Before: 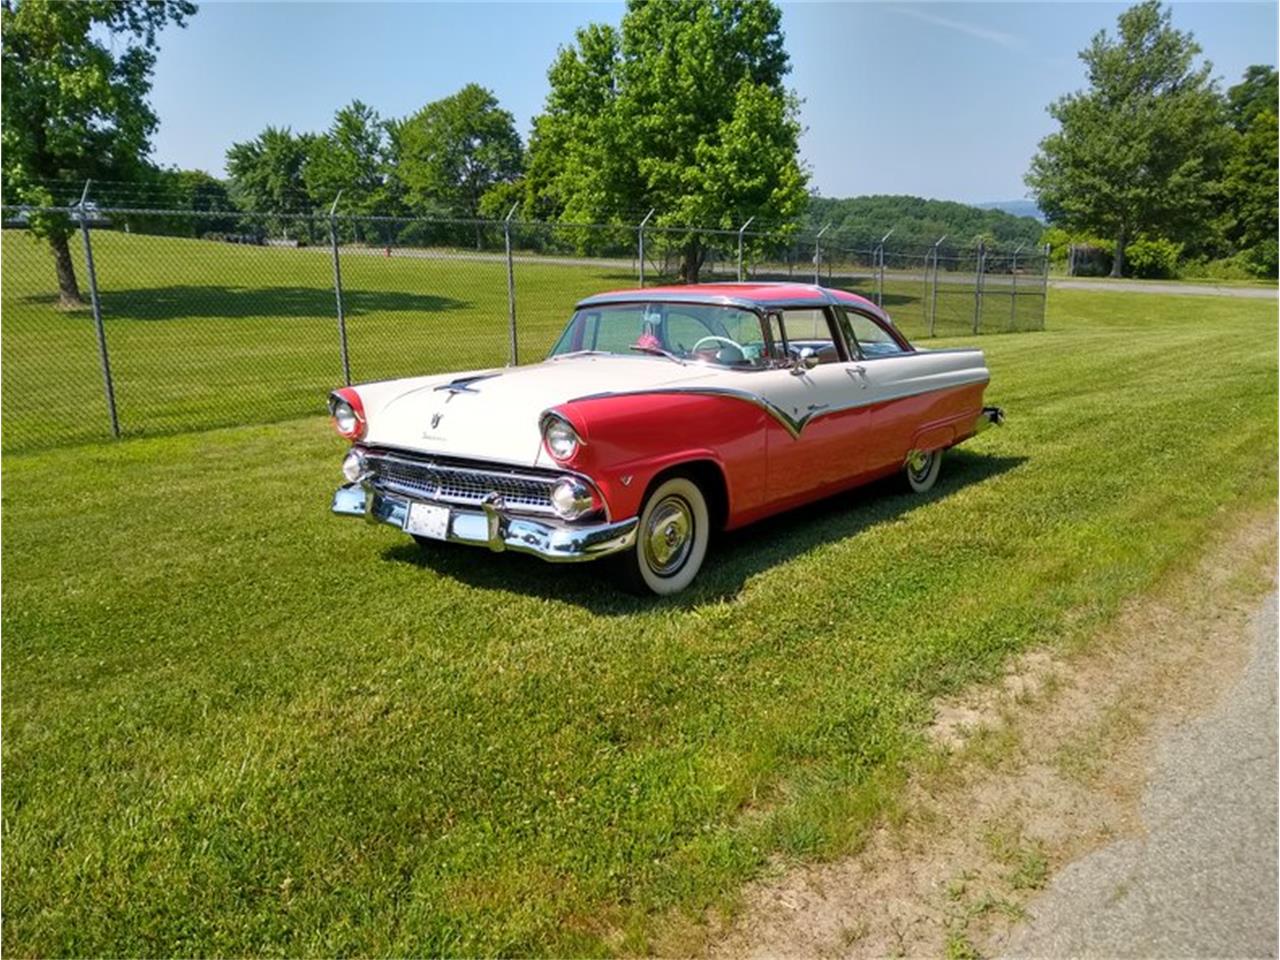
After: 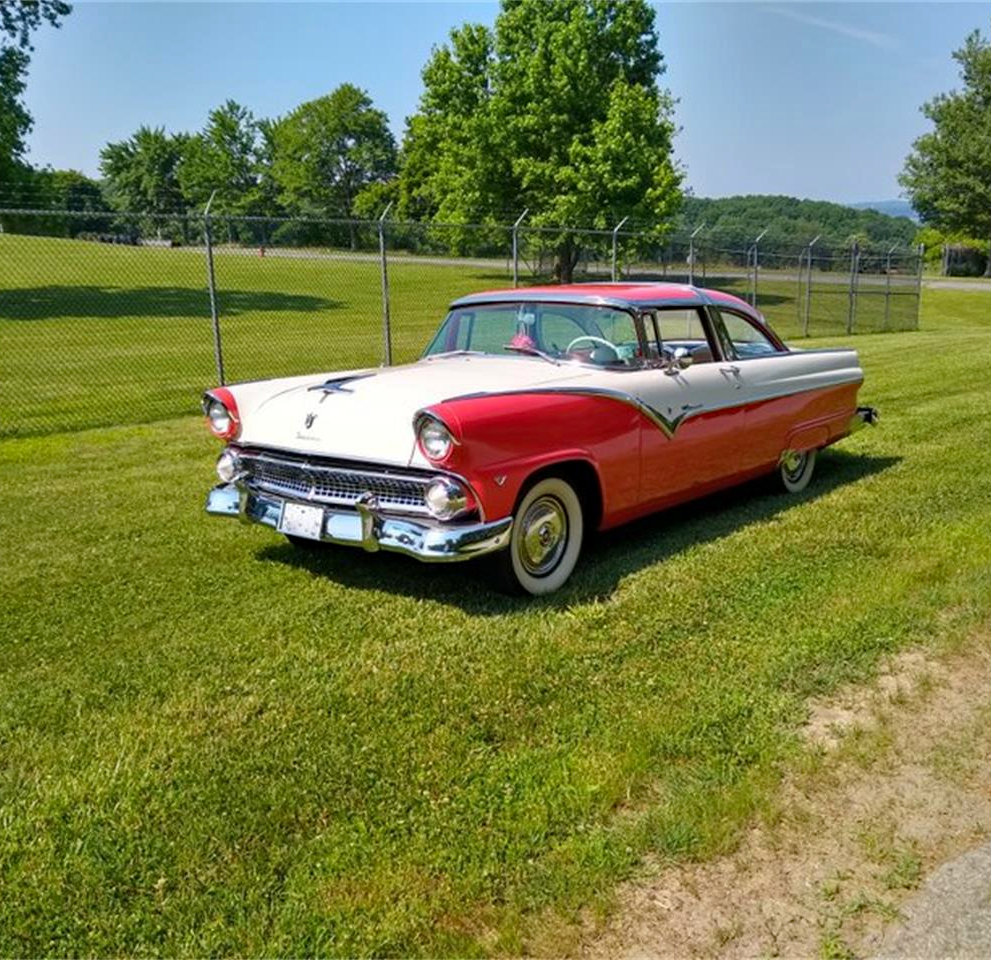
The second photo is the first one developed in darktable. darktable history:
crop: left 9.88%, right 12.664%
haze removal: on, module defaults
